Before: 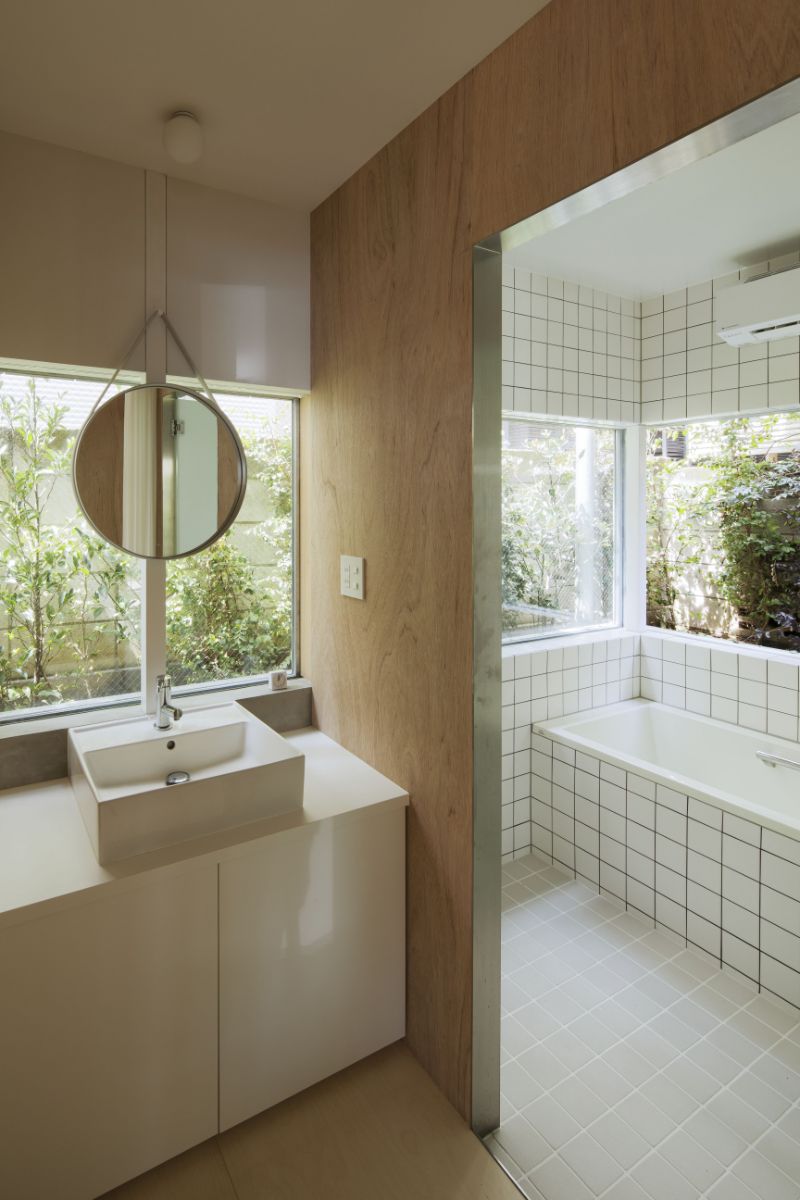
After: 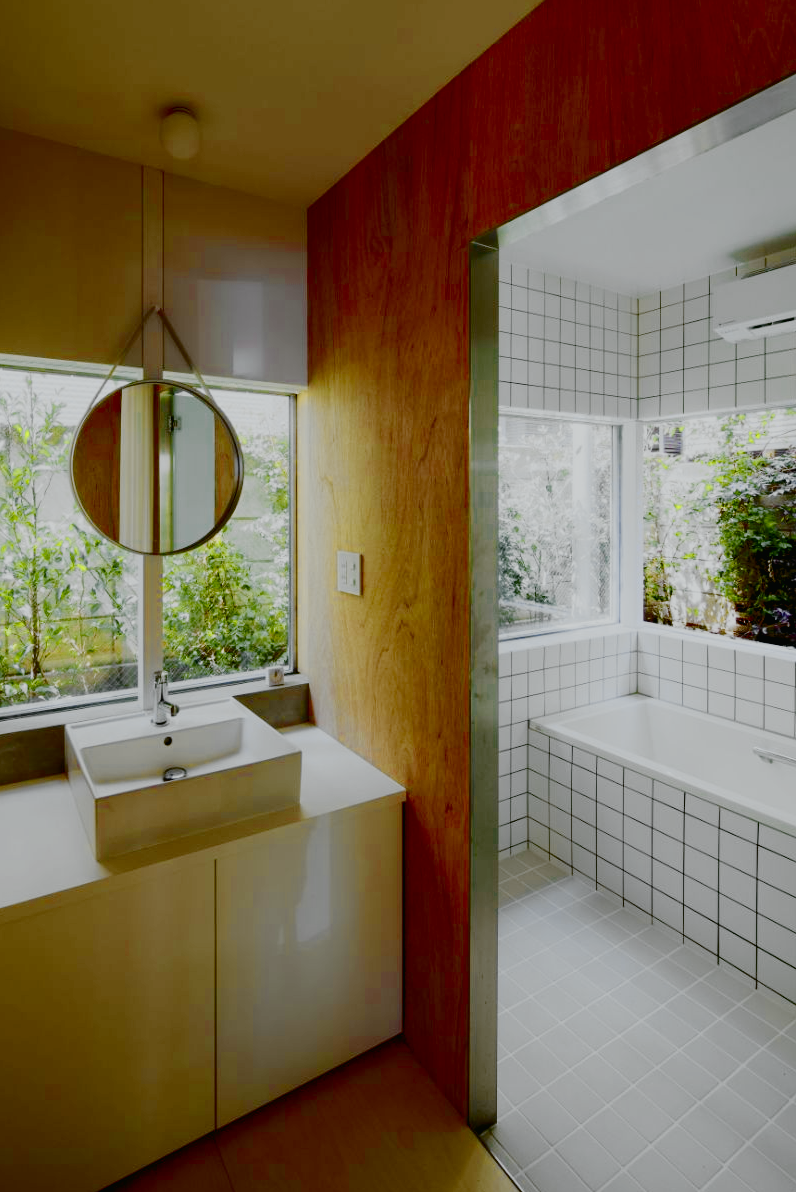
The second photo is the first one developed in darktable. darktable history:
color zones: curves: ch0 [(0.004, 0.305) (0.261, 0.623) (0.389, 0.399) (0.708, 0.571) (0.947, 0.34)]; ch1 [(0.025, 0.645) (0.229, 0.584) (0.326, 0.551) (0.484, 0.262) (0.757, 0.643)]
contrast brightness saturation: brightness -0.248, saturation 0.198
exposure: black level correction 0.011, compensate highlight preservation false
crop and rotate: left 0.466%, top 0.406%, bottom 0.259%
tone curve: curves: ch0 [(0, 0.012) (0.144, 0.137) (0.326, 0.386) (0.489, 0.573) (0.656, 0.763) (0.849, 0.902) (1, 0.974)]; ch1 [(0, 0) (0.366, 0.367) (0.475, 0.453) (0.494, 0.493) (0.504, 0.497) (0.544, 0.579) (0.562, 0.619) (0.622, 0.694) (1, 1)]; ch2 [(0, 0) (0.333, 0.346) (0.375, 0.375) (0.424, 0.43) (0.476, 0.492) (0.502, 0.503) (0.533, 0.541) (0.572, 0.615) (0.605, 0.656) (0.641, 0.709) (1, 1)], color space Lab, independent channels, preserve colors none
color calibration: gray › normalize channels true, illuminant as shot in camera, x 0.358, y 0.373, temperature 4628.91 K, gamut compression 0.008
filmic rgb: black relative exposure -6.16 EV, white relative exposure 6.96 EV, hardness 2.26, add noise in highlights 0.001, preserve chrominance no, color science v4 (2020)
